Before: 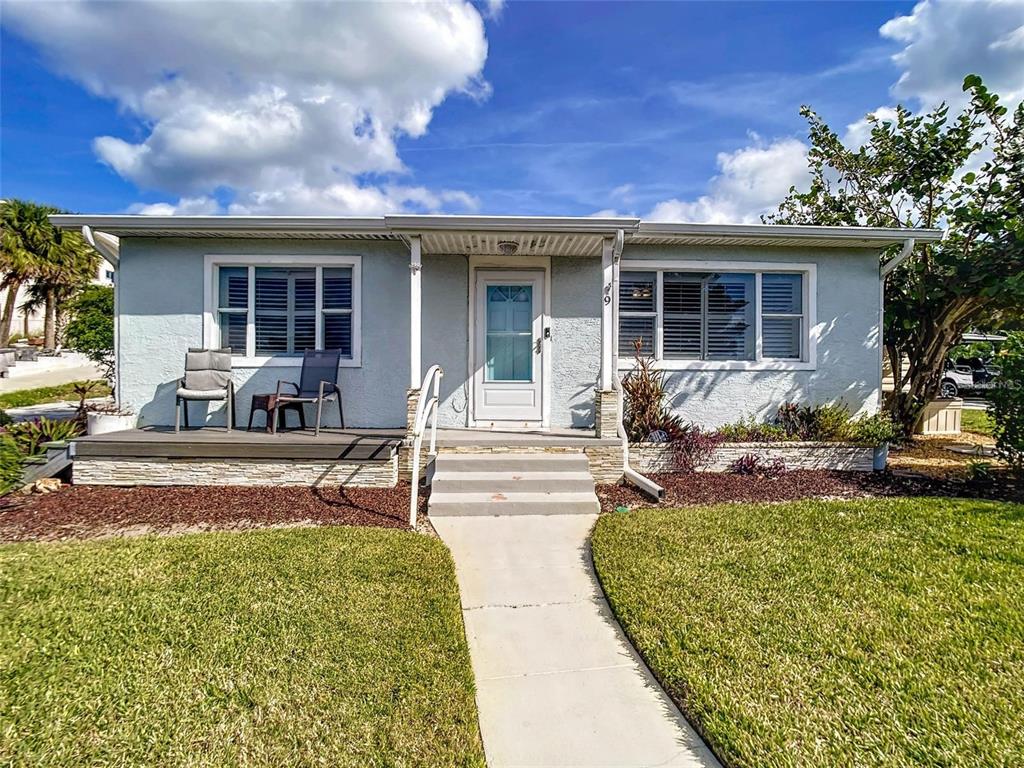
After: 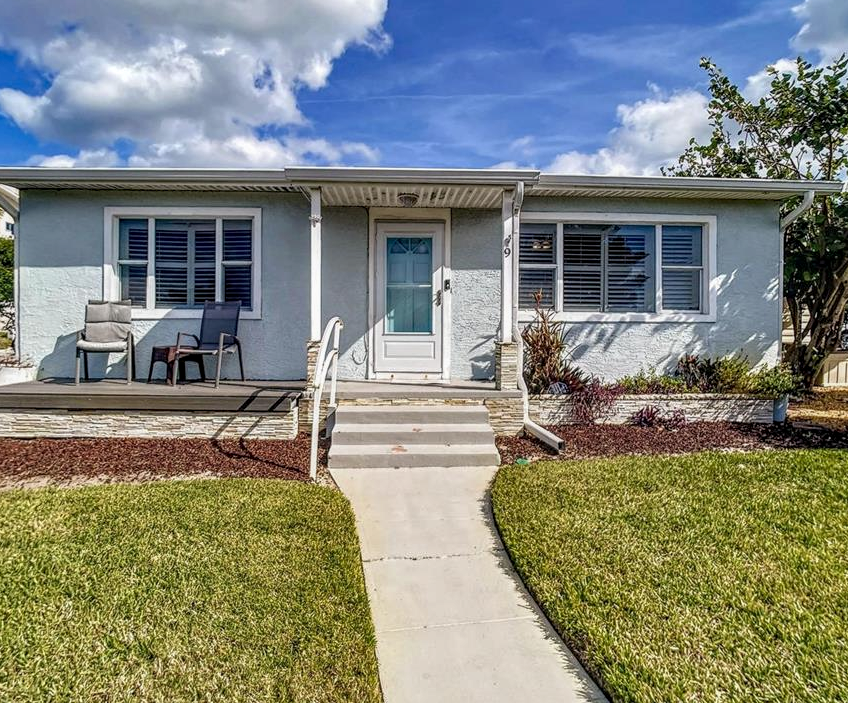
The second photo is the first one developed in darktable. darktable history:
shadows and highlights: low approximation 0.01, soften with gaussian
local contrast: on, module defaults
exposure: exposure -0.157 EV, compensate highlight preservation false
crop: left 9.807%, top 6.259%, right 7.334%, bottom 2.177%
